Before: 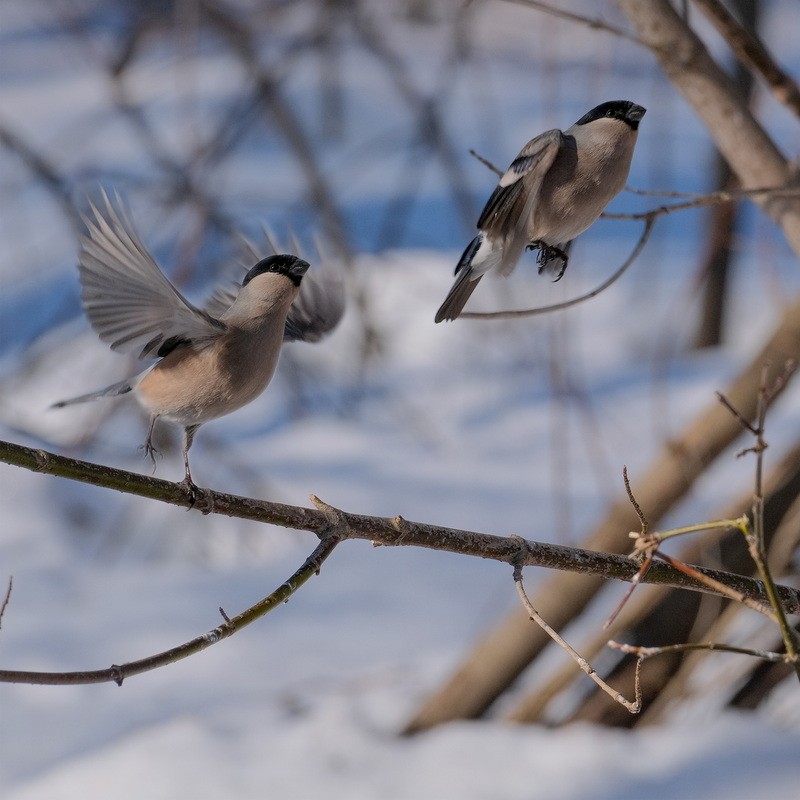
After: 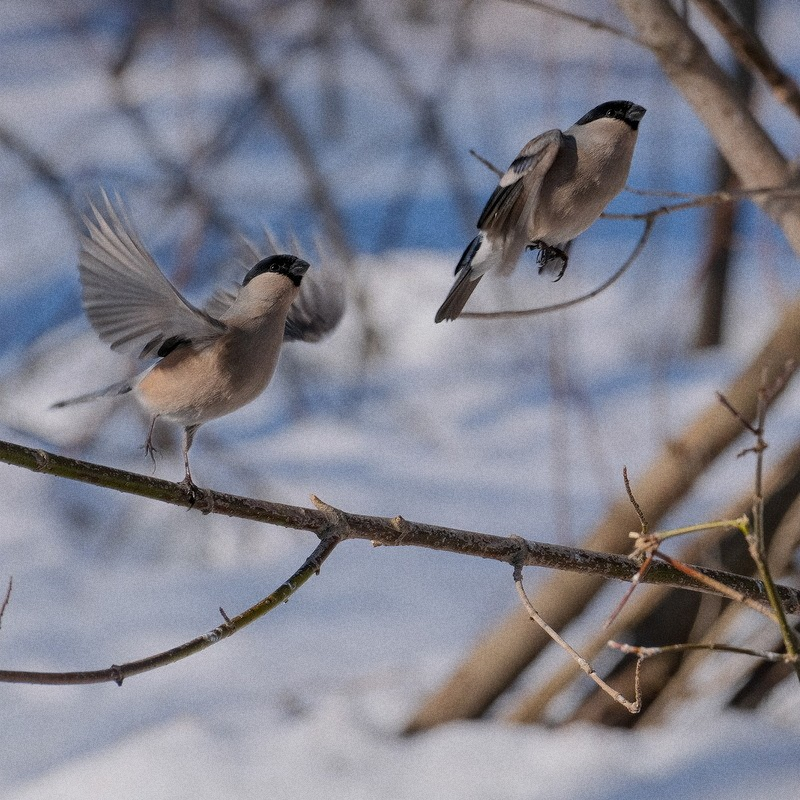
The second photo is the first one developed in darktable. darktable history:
white balance: emerald 1
grain: coarseness 0.47 ISO
